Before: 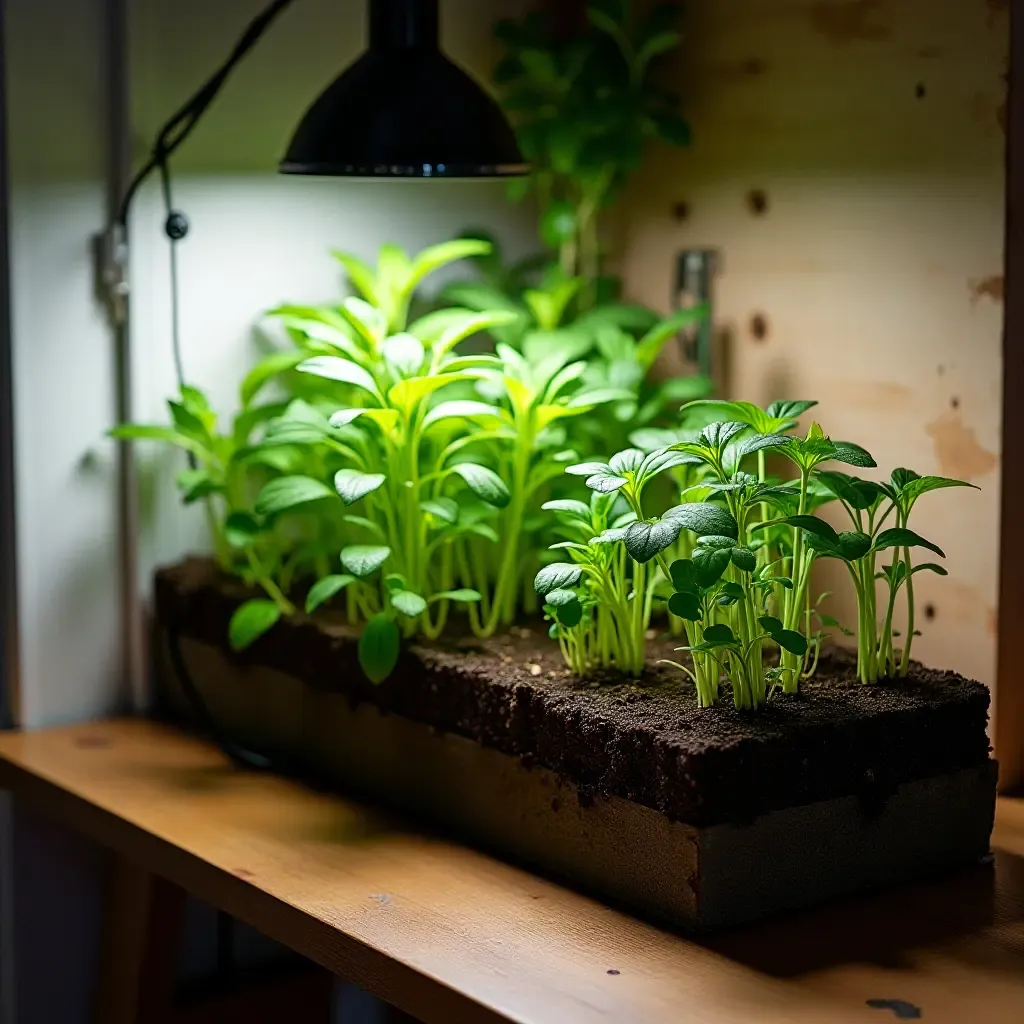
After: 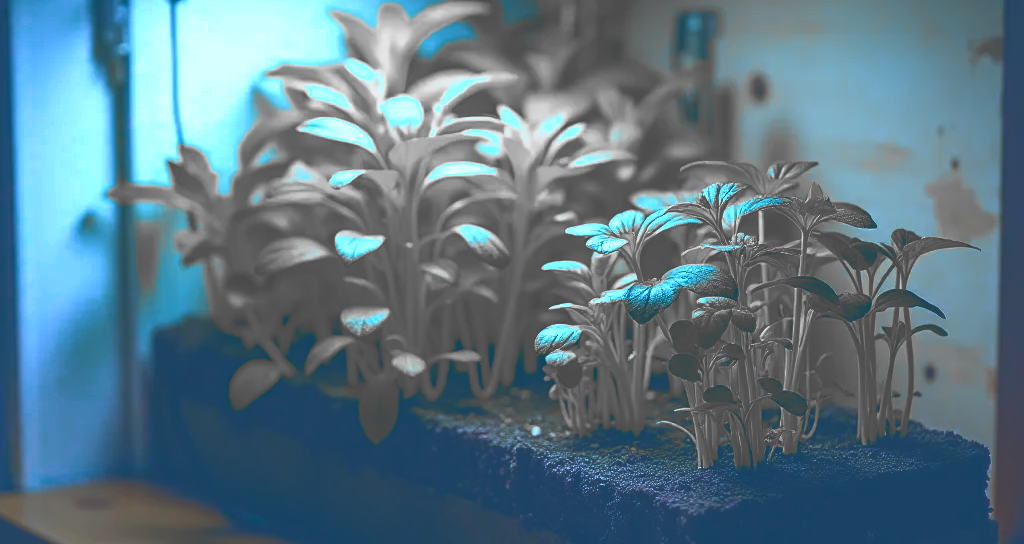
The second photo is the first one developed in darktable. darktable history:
color zones: curves: ch0 [(0, 0.363) (0.128, 0.373) (0.25, 0.5) (0.402, 0.407) (0.521, 0.525) (0.63, 0.559) (0.729, 0.662) (0.867, 0.471)]; ch1 [(0, 0.515) (0.136, 0.618) (0.25, 0.5) (0.378, 0) (0.516, 0) (0.622, 0.593) (0.737, 0.819) (0.87, 0.593)]; ch2 [(0, 0.529) (0.128, 0.471) (0.282, 0.451) (0.386, 0.662) (0.516, 0.525) (0.633, 0.554) (0.75, 0.62) (0.875, 0.441)]
shadows and highlights: shadows 0.356, highlights 41.61
tone curve: curves: ch0 [(0.001, 0.042) (0.128, 0.16) (0.452, 0.42) (0.603, 0.566) (0.754, 0.733) (1, 1)]; ch1 [(0, 0) (0.325, 0.327) (0.412, 0.441) (0.473, 0.466) (0.5, 0.499) (0.549, 0.558) (0.617, 0.625) (0.713, 0.7) (1, 1)]; ch2 [(0, 0) (0.386, 0.397) (0.445, 0.47) (0.505, 0.498) (0.529, 0.524) (0.574, 0.569) (0.652, 0.641) (1, 1)]
color calibration: illuminant custom, x 0.432, y 0.394, temperature 3106.74 K
tone equalizer: -8 EV 0.271 EV, -7 EV 0.415 EV, -6 EV 0.433 EV, -5 EV 0.286 EV, -3 EV -0.267 EV, -2 EV -0.41 EV, -1 EV -0.427 EV, +0 EV -0.269 EV, edges refinement/feathering 500, mask exposure compensation -1.25 EV, preserve details no
exposure: black level correction -0.031, compensate highlight preservation false
crop and rotate: top 23.343%, bottom 23.466%
